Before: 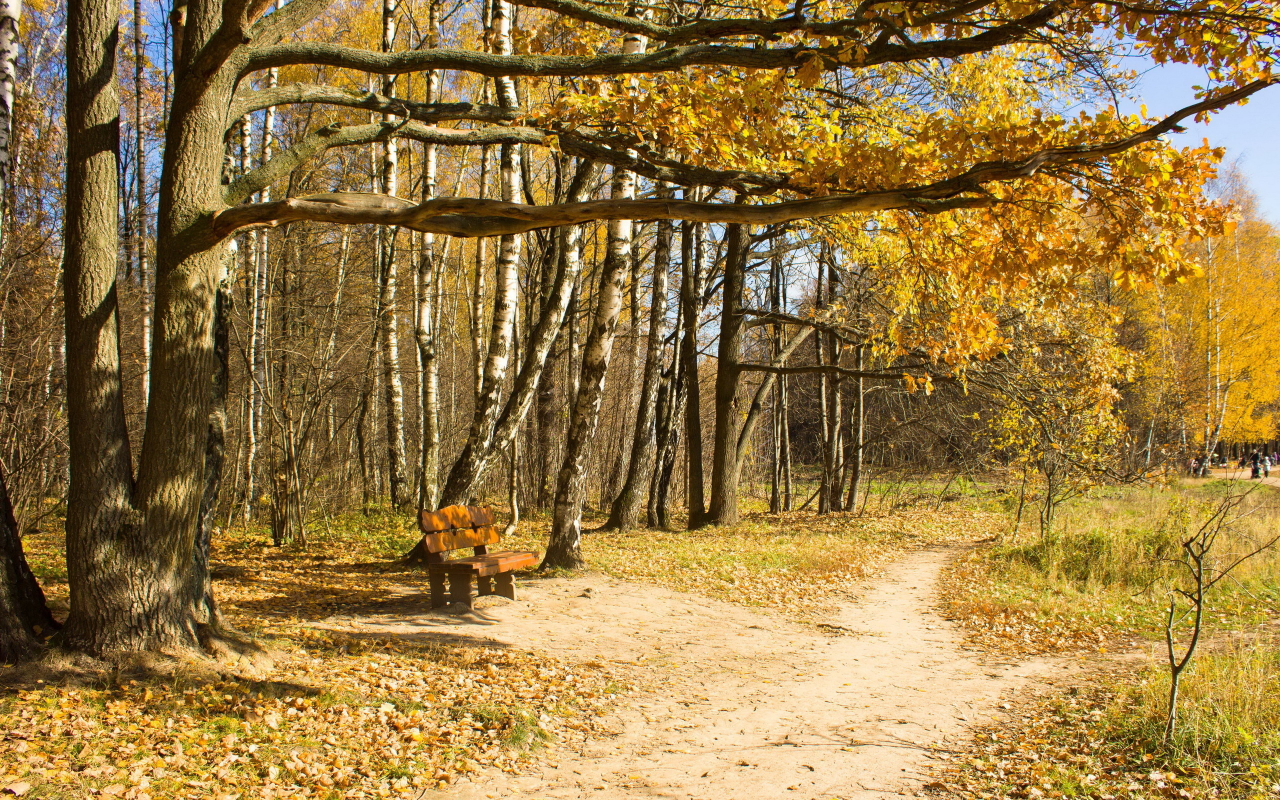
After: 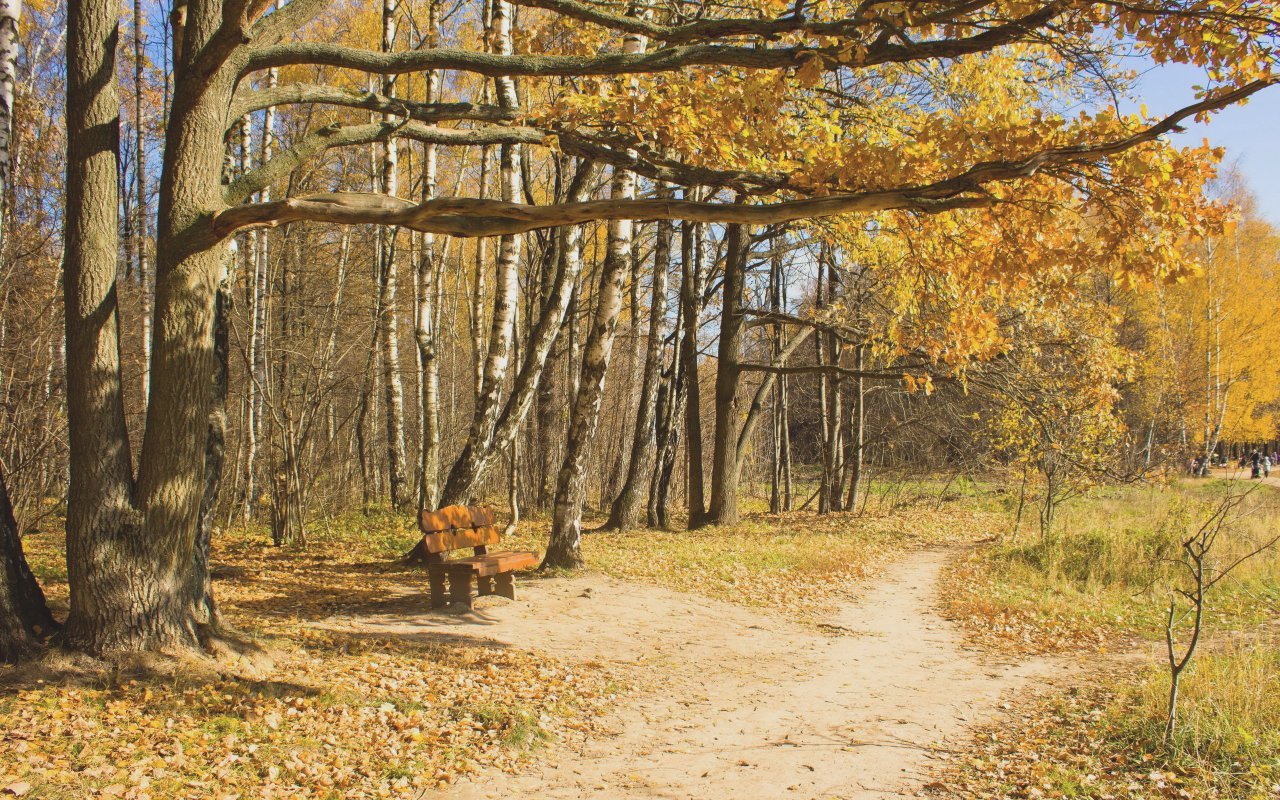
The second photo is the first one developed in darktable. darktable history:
contrast brightness saturation: contrast -0.158, brightness 0.053, saturation -0.125
